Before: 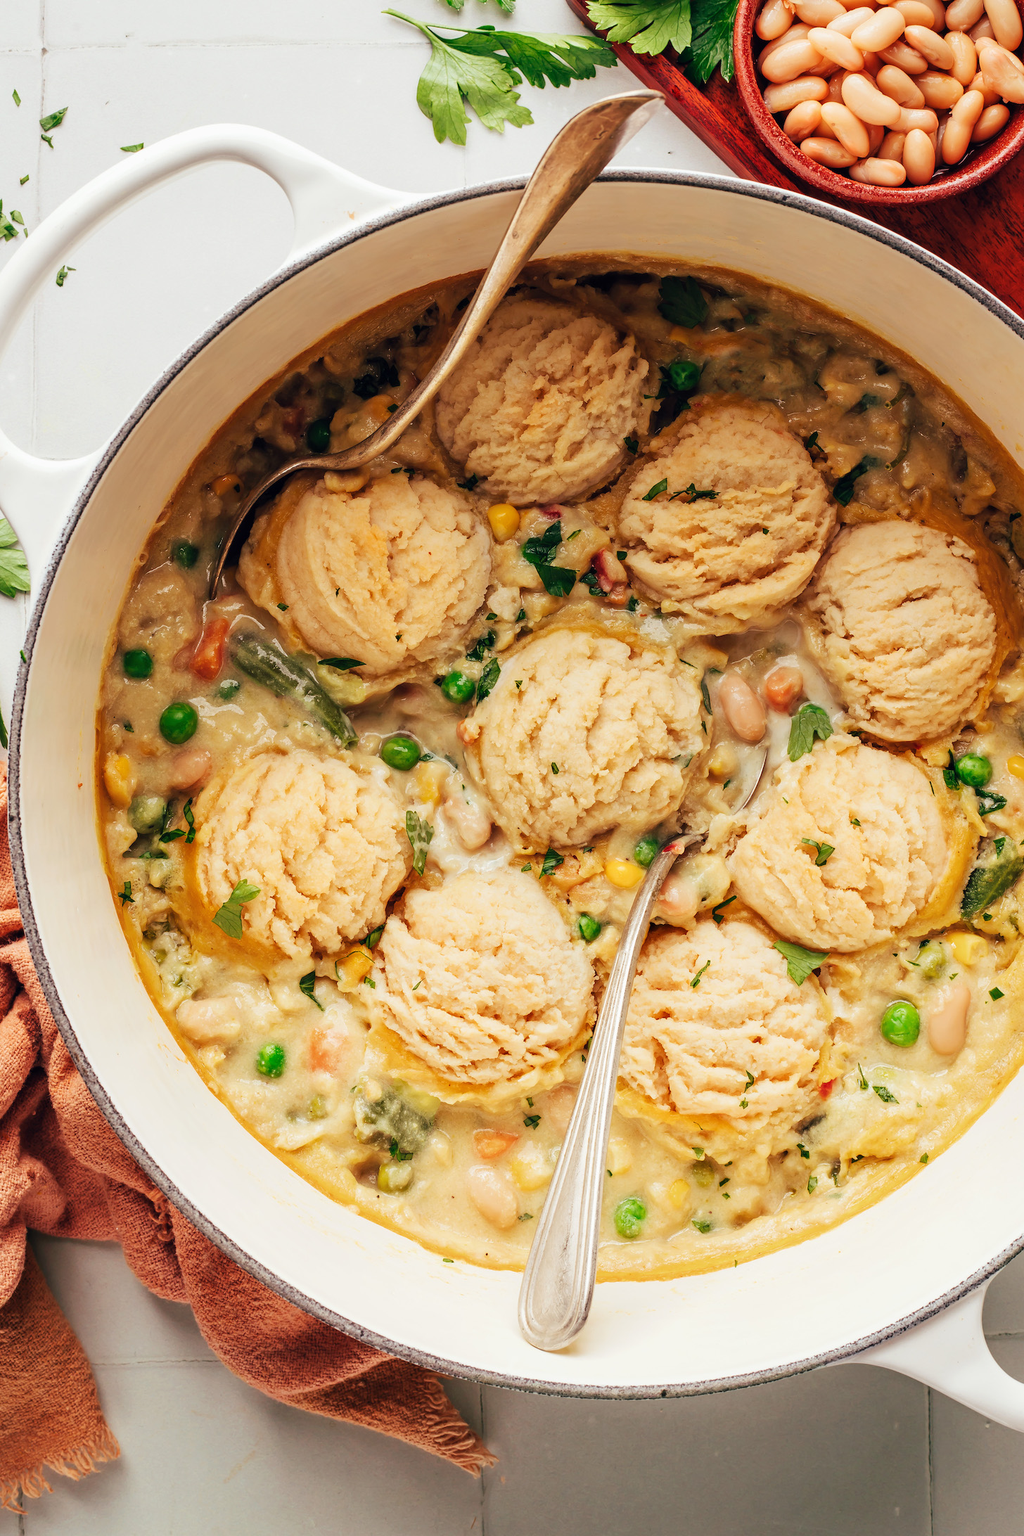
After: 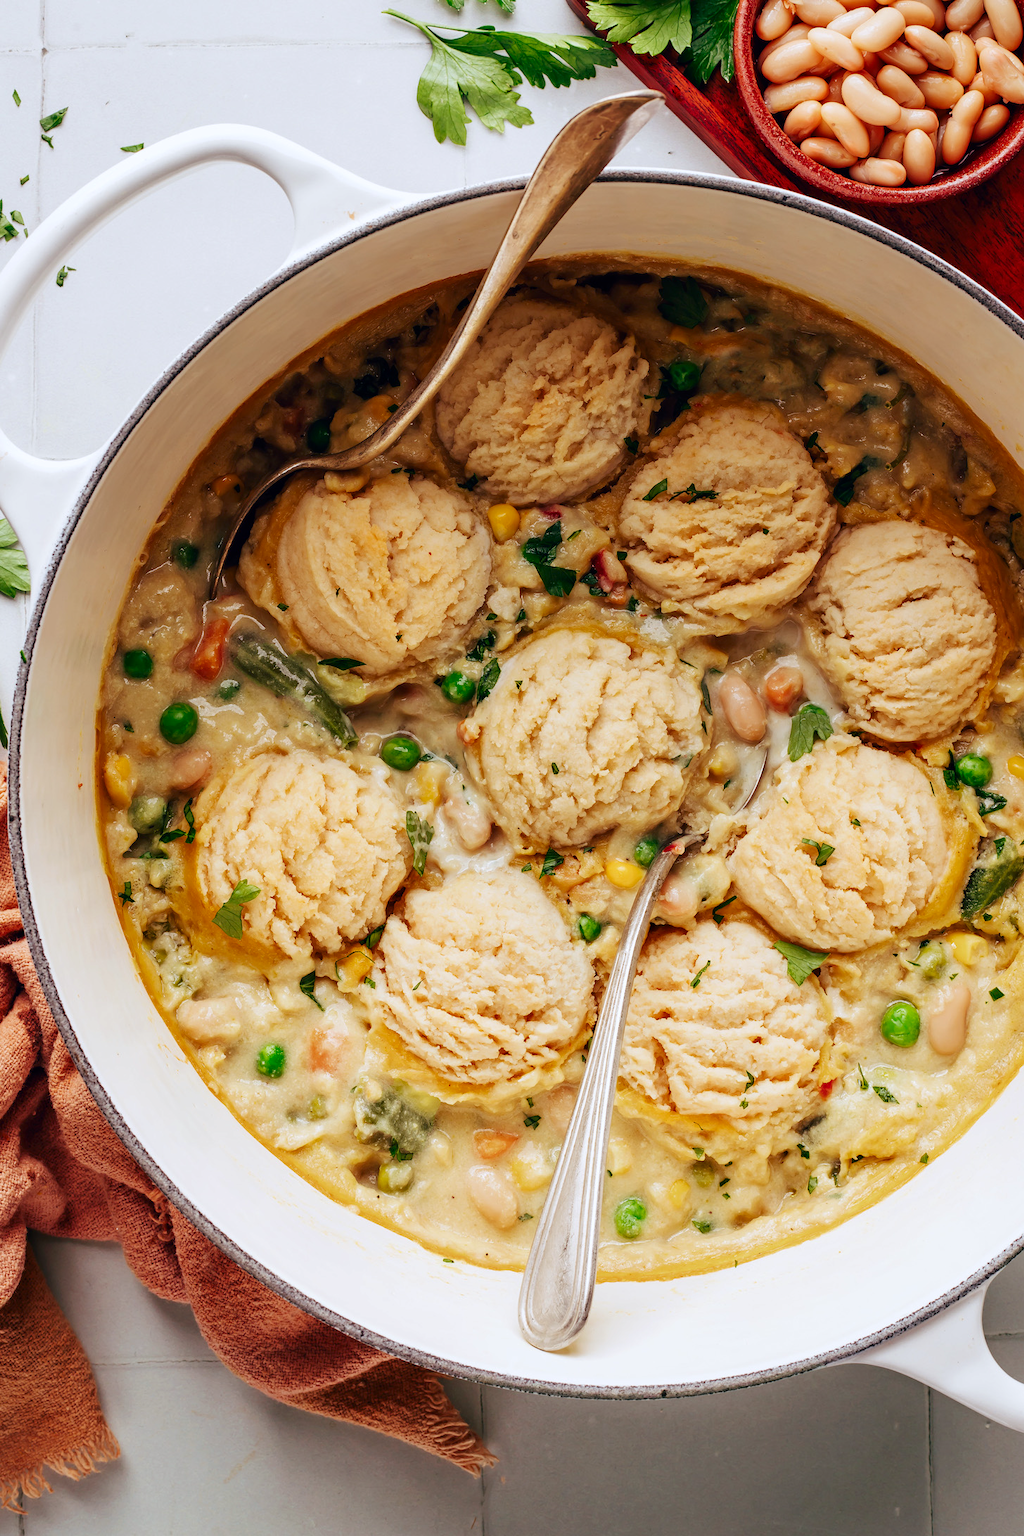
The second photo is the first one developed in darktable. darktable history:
white balance: red 0.984, blue 1.059
contrast brightness saturation: brightness -0.09
rotate and perspective: automatic cropping off
